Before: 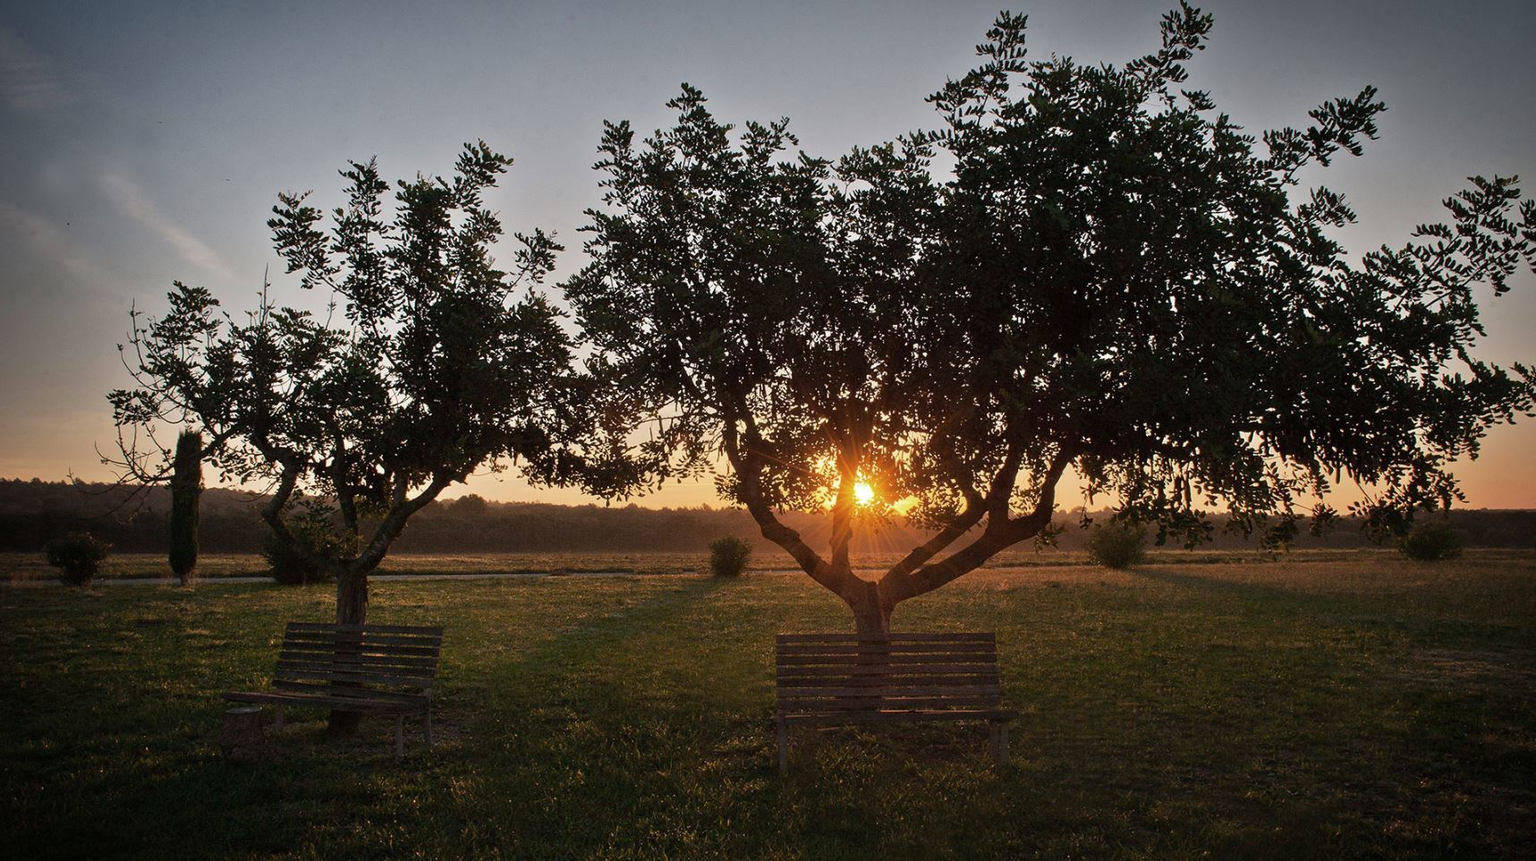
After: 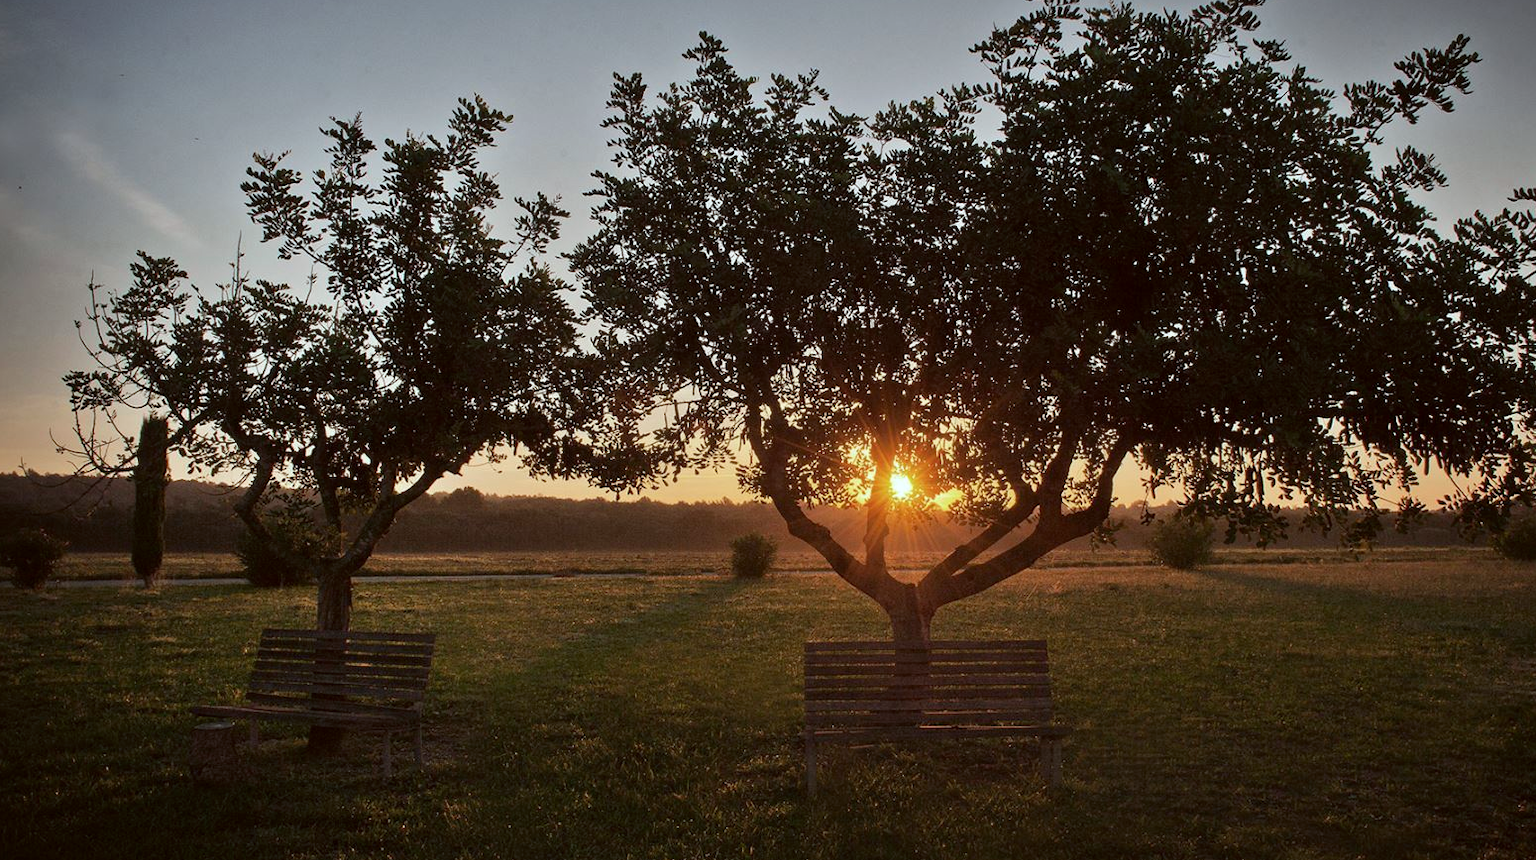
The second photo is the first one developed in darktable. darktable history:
crop: left 3.305%, top 6.436%, right 6.389%, bottom 3.258%
color correction: highlights a* -4.98, highlights b* -3.76, shadows a* 3.83, shadows b* 4.08
